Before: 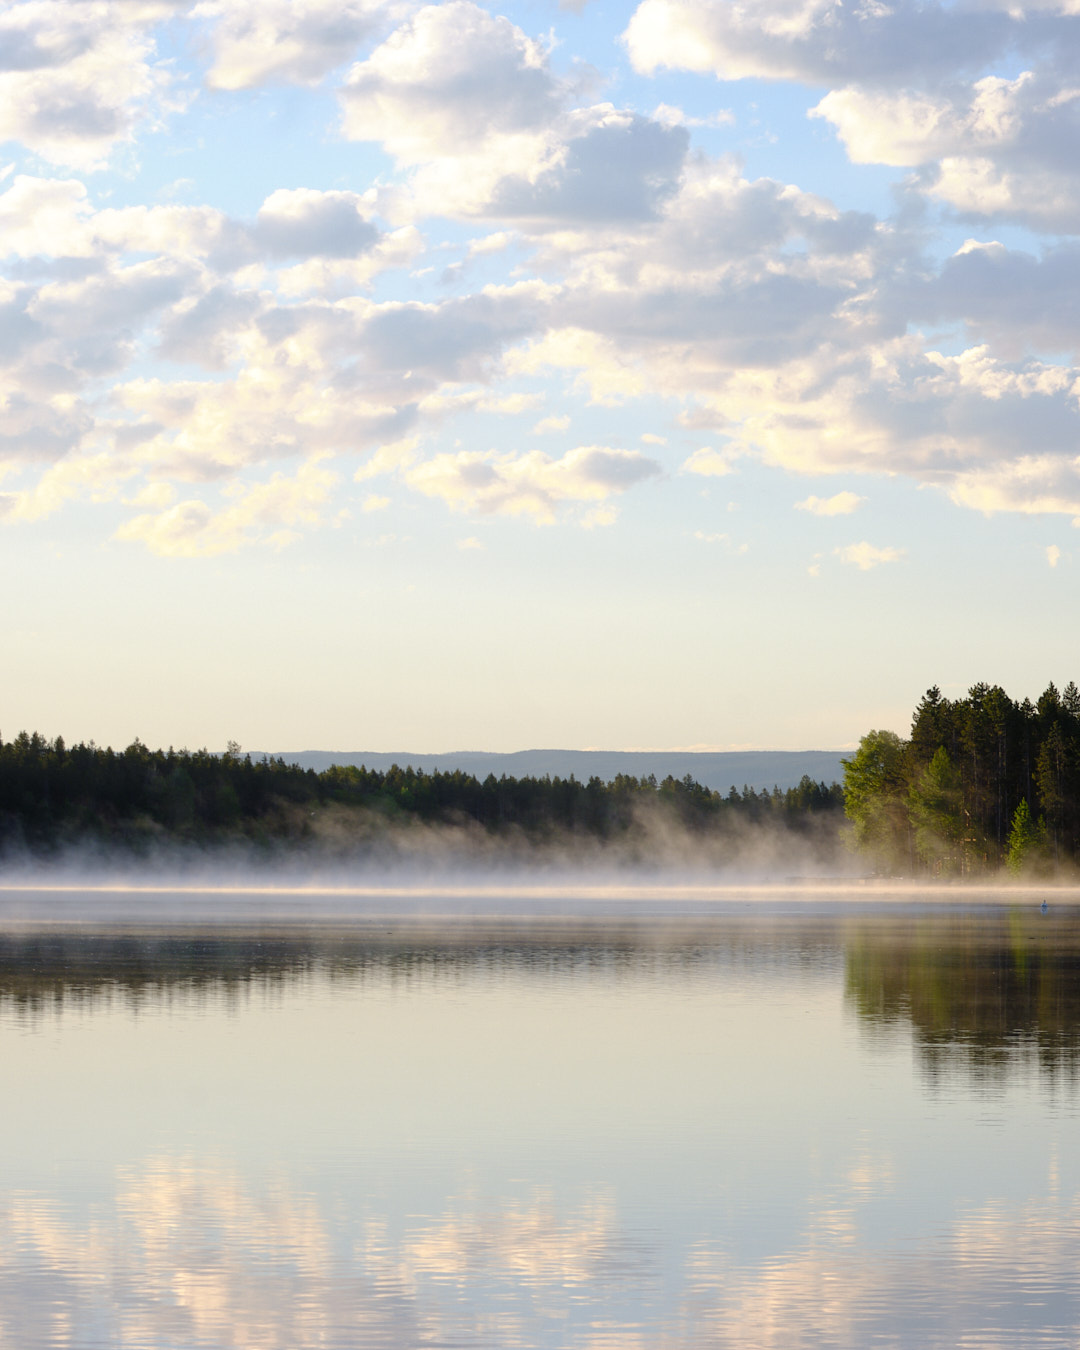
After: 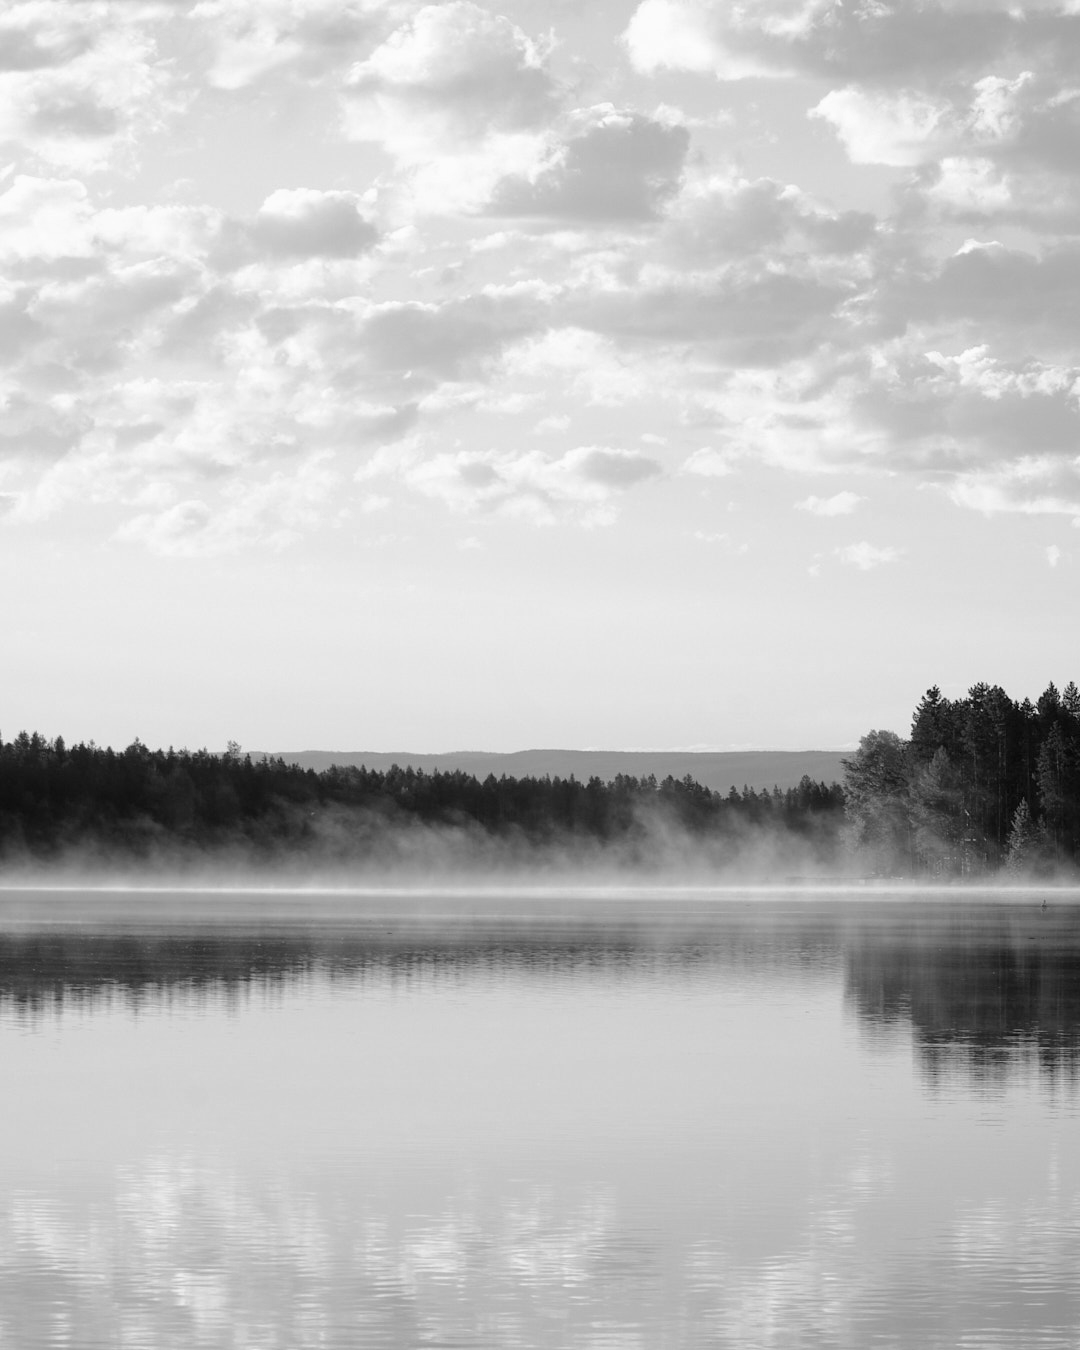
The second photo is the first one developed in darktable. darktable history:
monochrome: a 2.21, b -1.33, size 2.2
tone equalizer: -7 EV 0.18 EV, -6 EV 0.12 EV, -5 EV 0.08 EV, -4 EV 0.04 EV, -2 EV -0.02 EV, -1 EV -0.04 EV, +0 EV -0.06 EV, luminance estimator HSV value / RGB max
